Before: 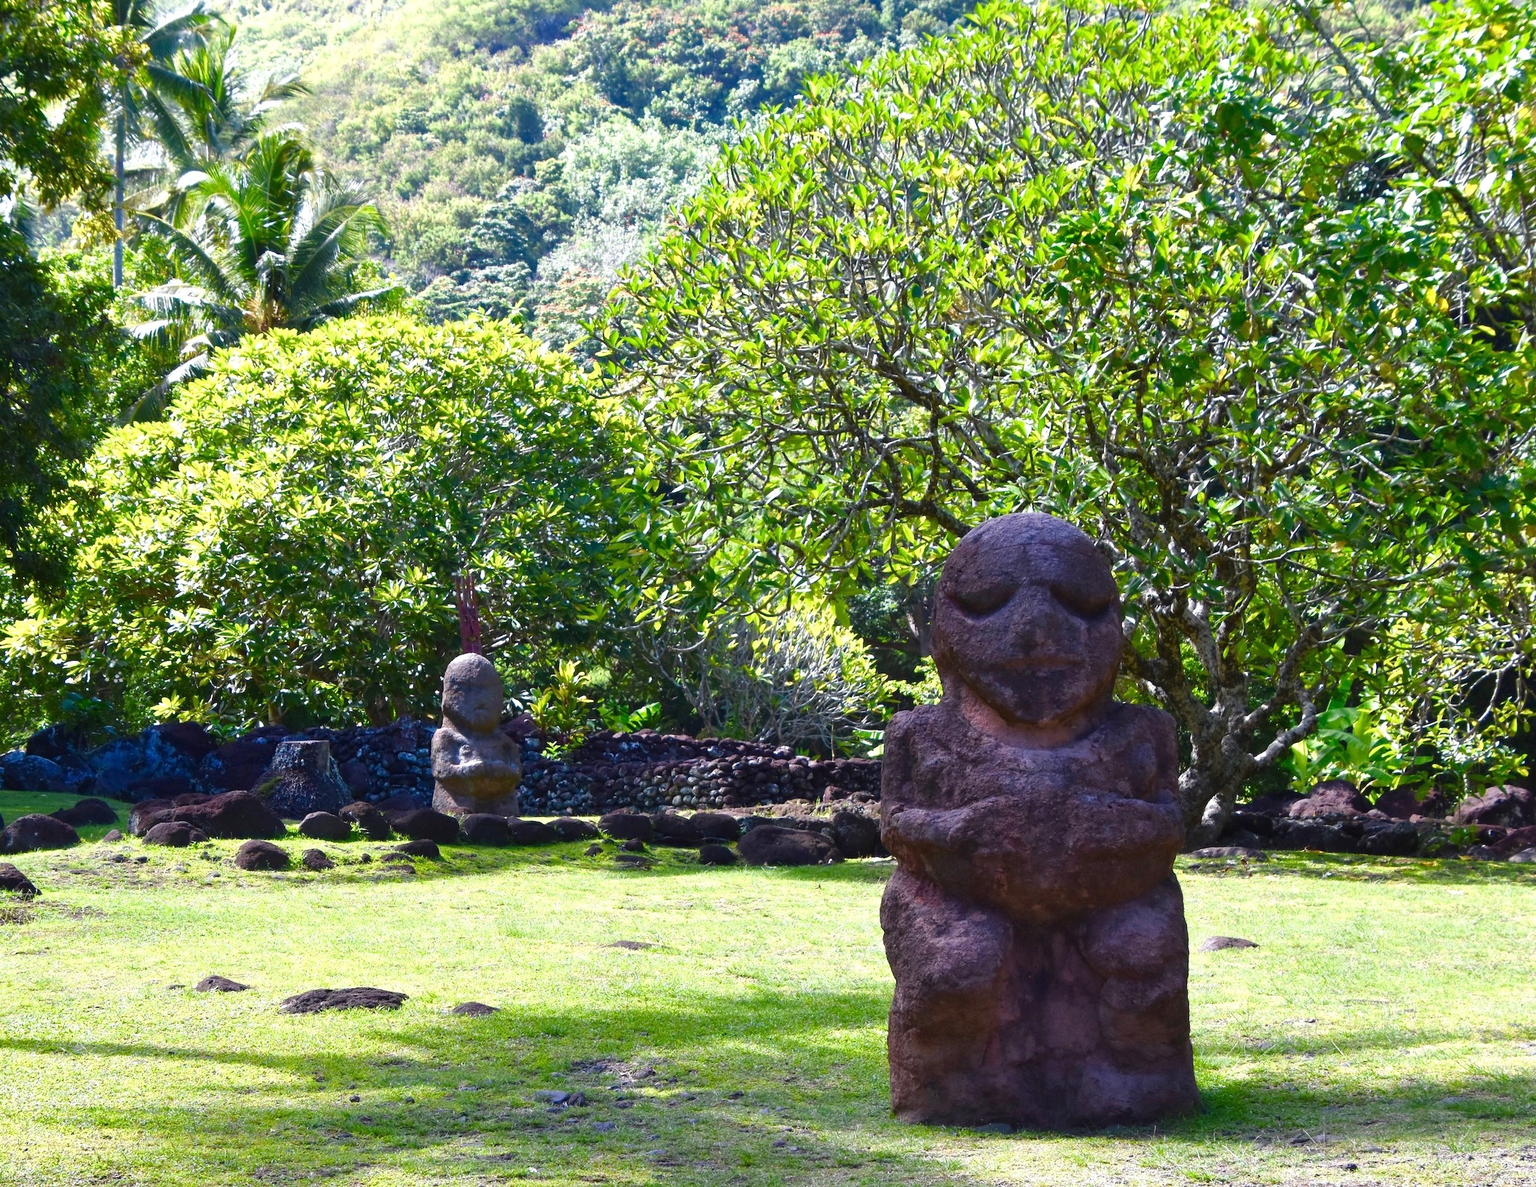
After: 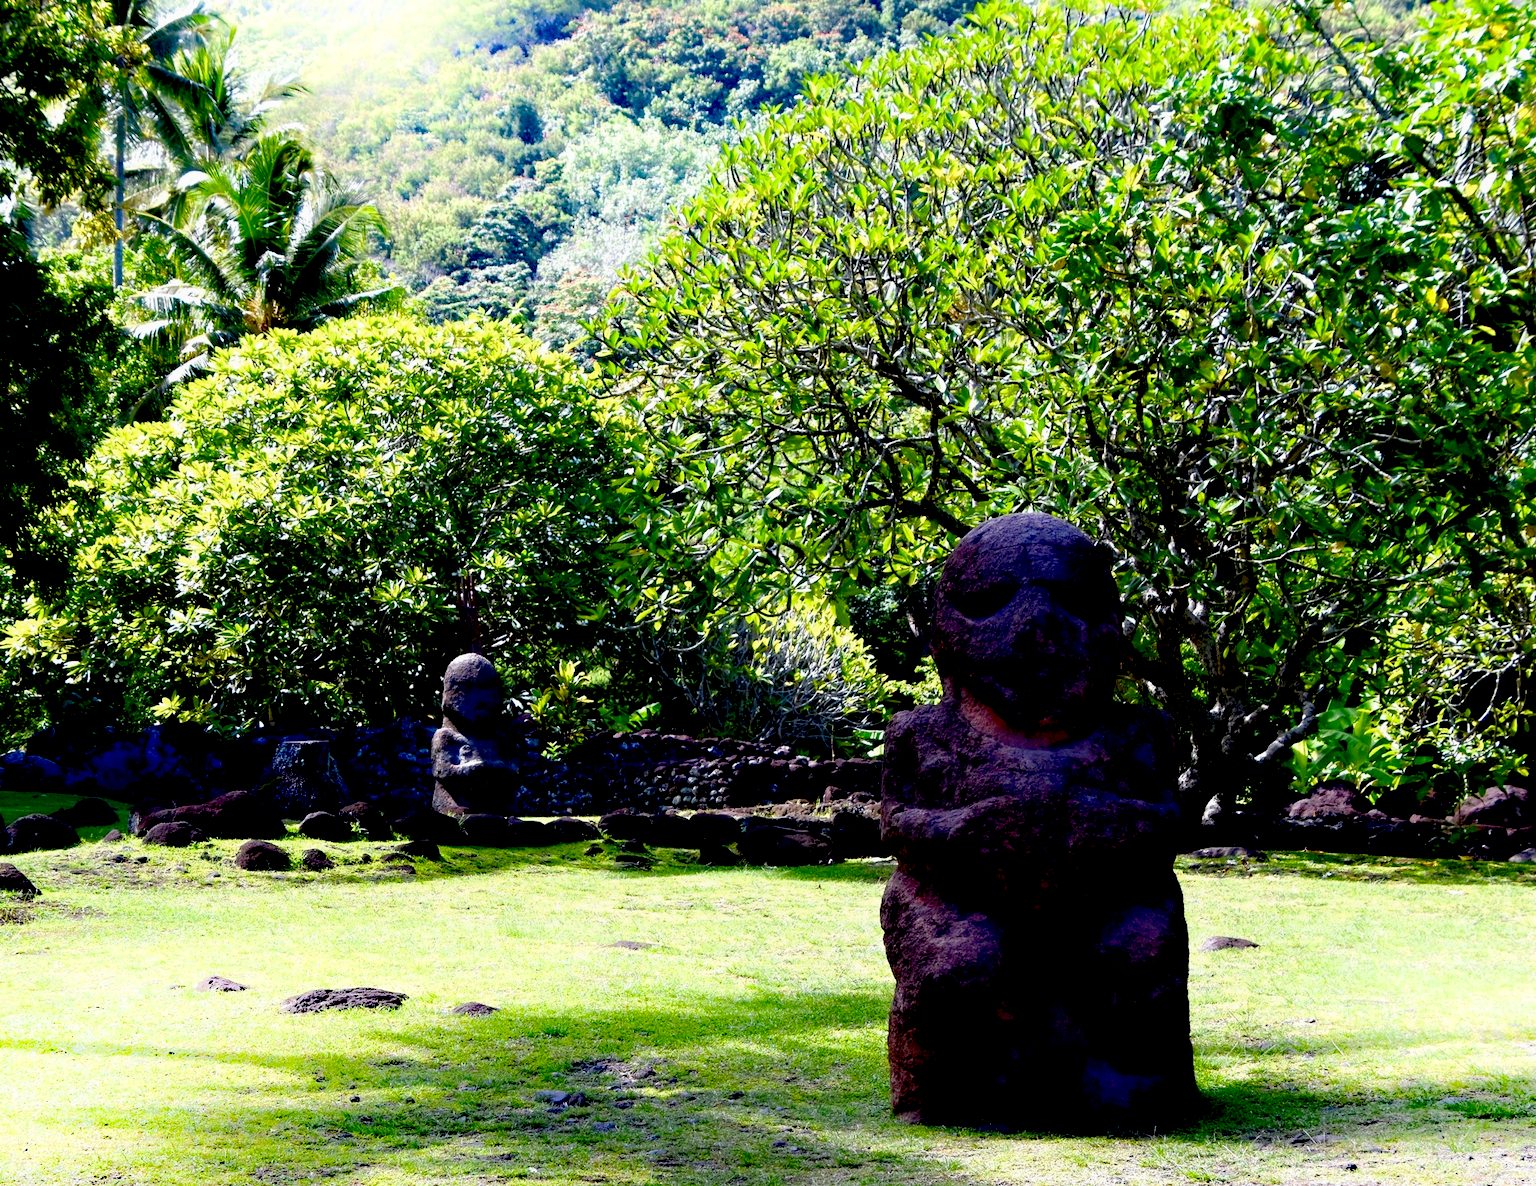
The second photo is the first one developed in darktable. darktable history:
exposure: black level correction 0.056, exposure -0.039 EV, compensate exposure bias true, compensate highlight preservation false
shadows and highlights: shadows -21.64, highlights 98.13, soften with gaussian
